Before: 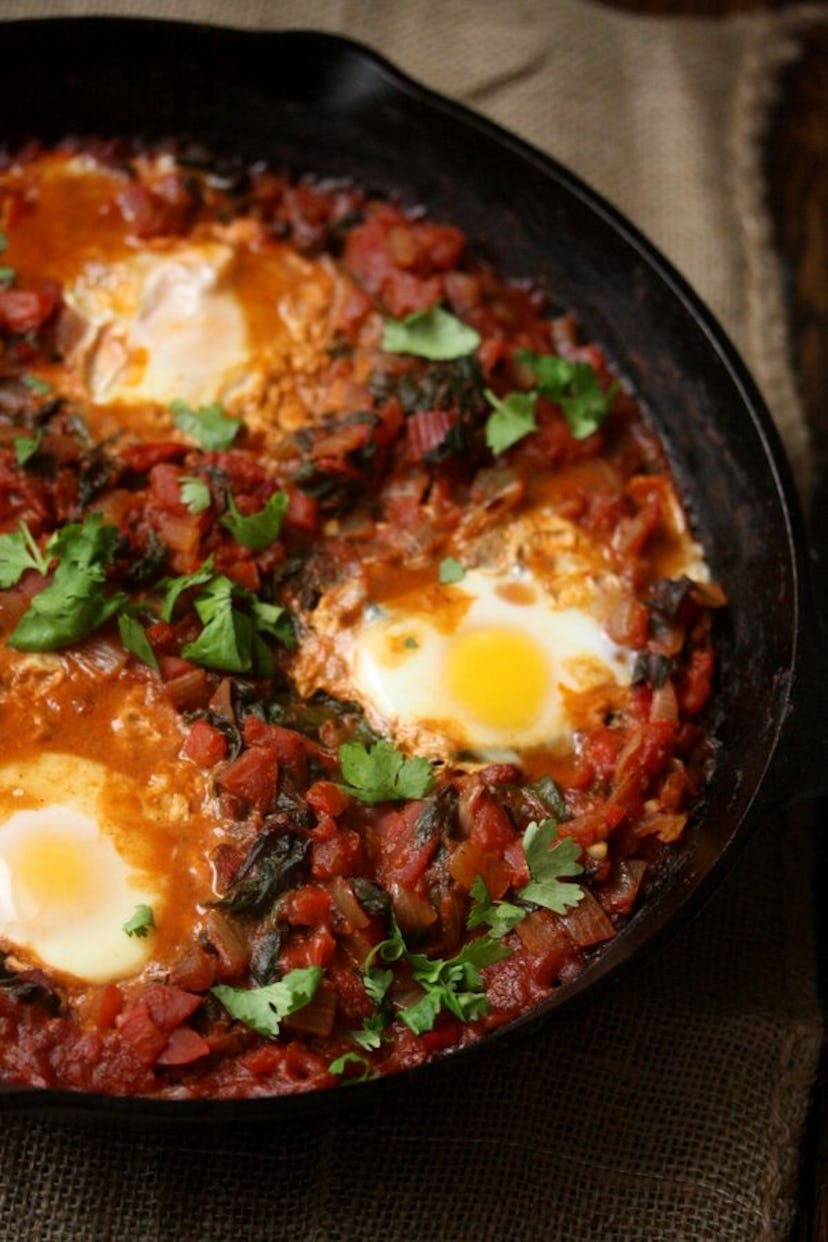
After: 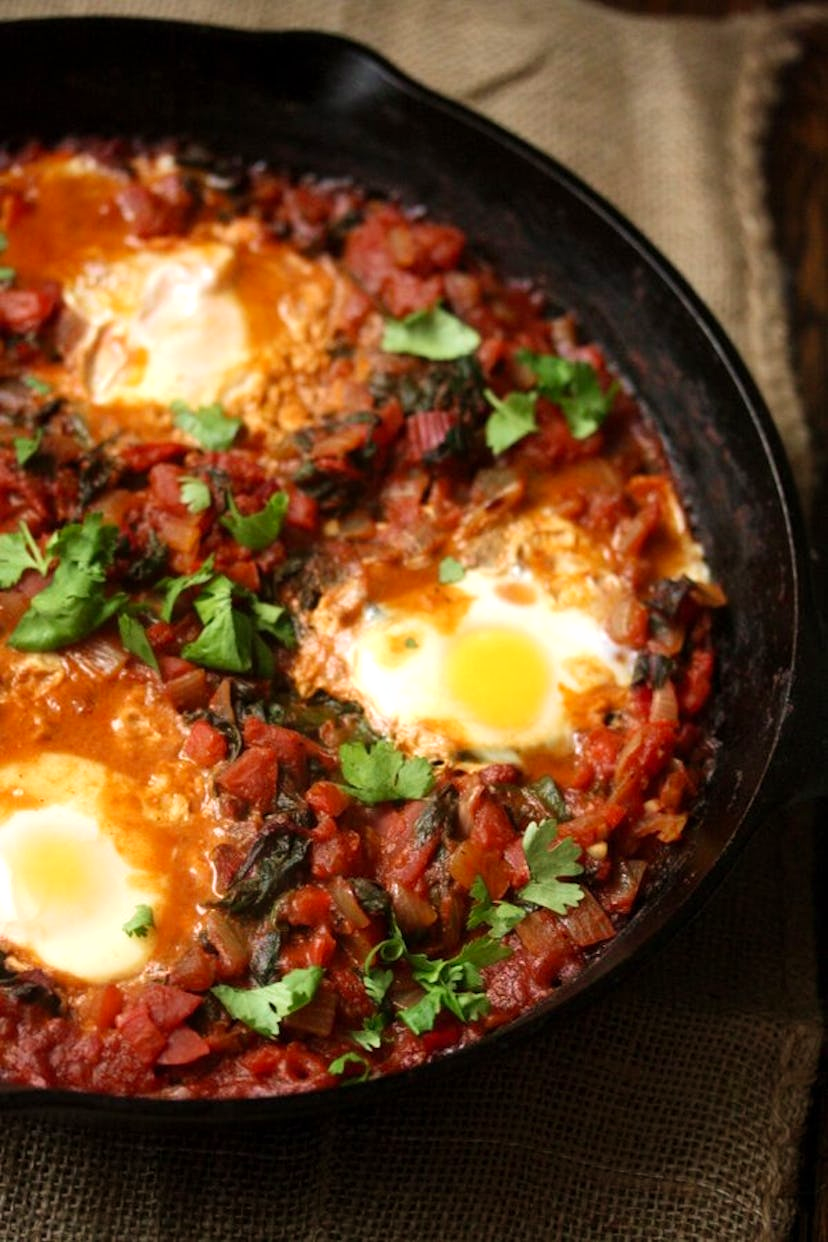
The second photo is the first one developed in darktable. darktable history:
tone curve: curves: ch0 [(0, 0) (0.541, 0.628) (0.906, 0.997)], preserve colors none
velvia: on, module defaults
